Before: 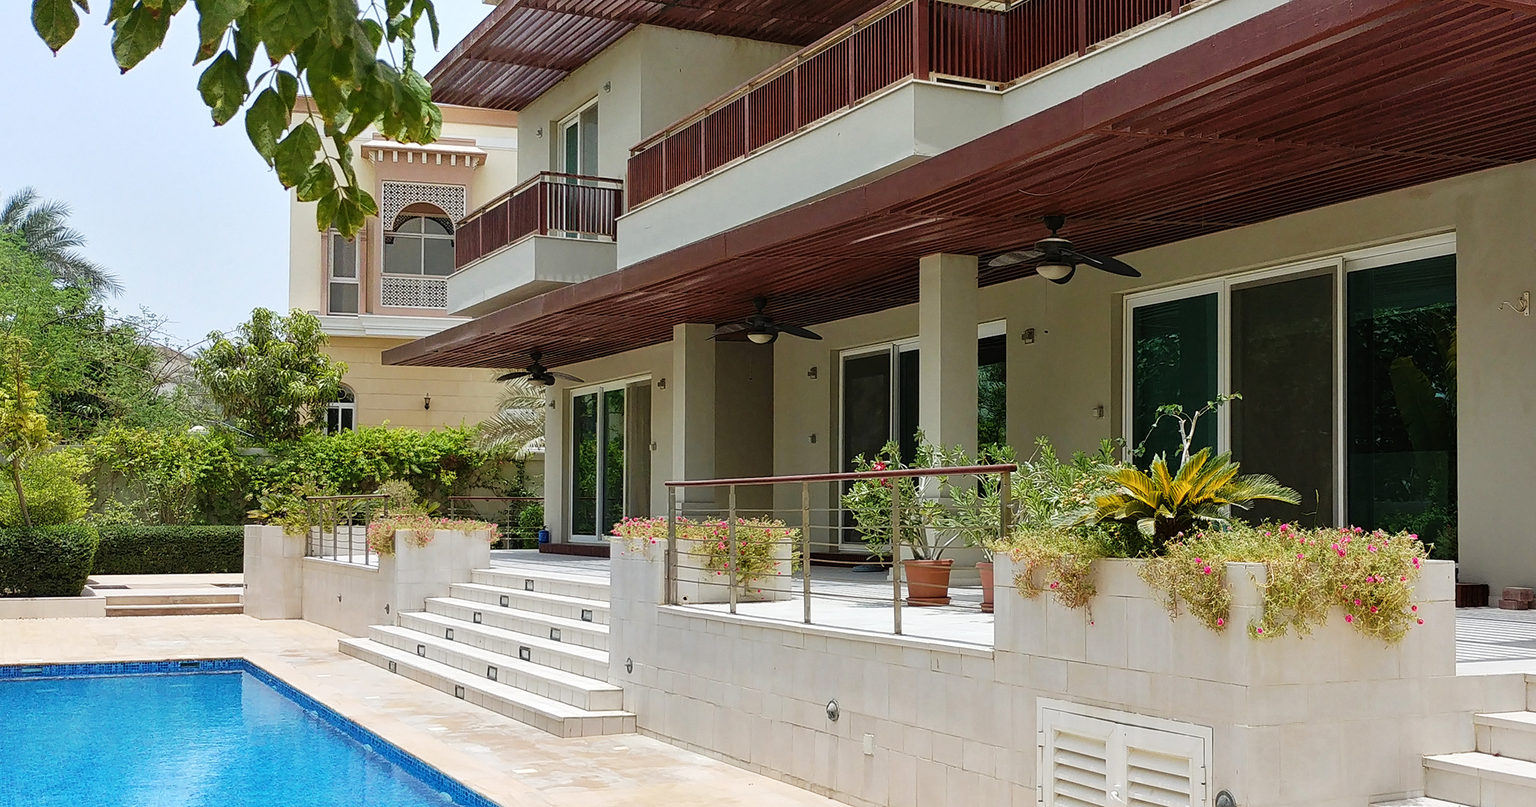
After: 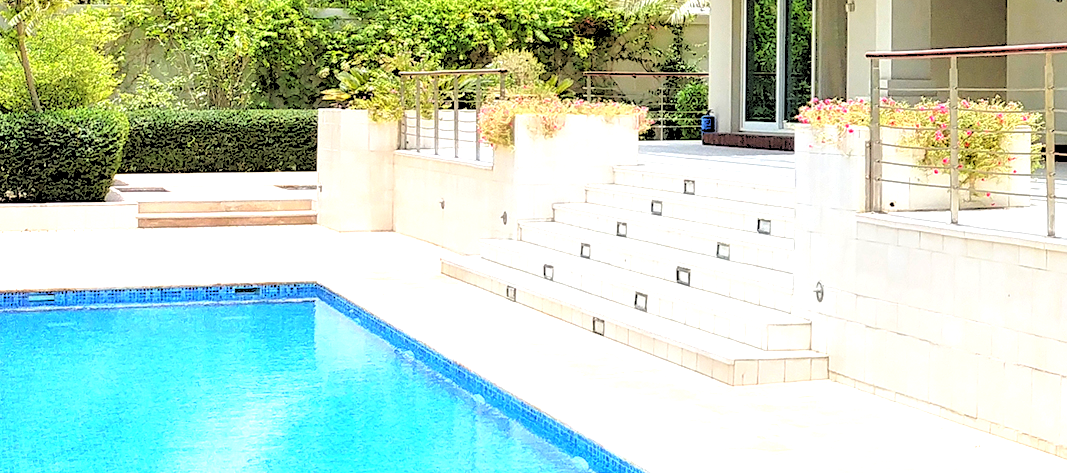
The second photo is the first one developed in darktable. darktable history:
exposure: black level correction 0, exposure 1.1 EV, compensate exposure bias true, compensate highlight preservation false
crop and rotate: top 54.778%, right 46.61%, bottom 0.159%
rgb levels: levels [[0.027, 0.429, 0.996], [0, 0.5, 1], [0, 0.5, 1]]
